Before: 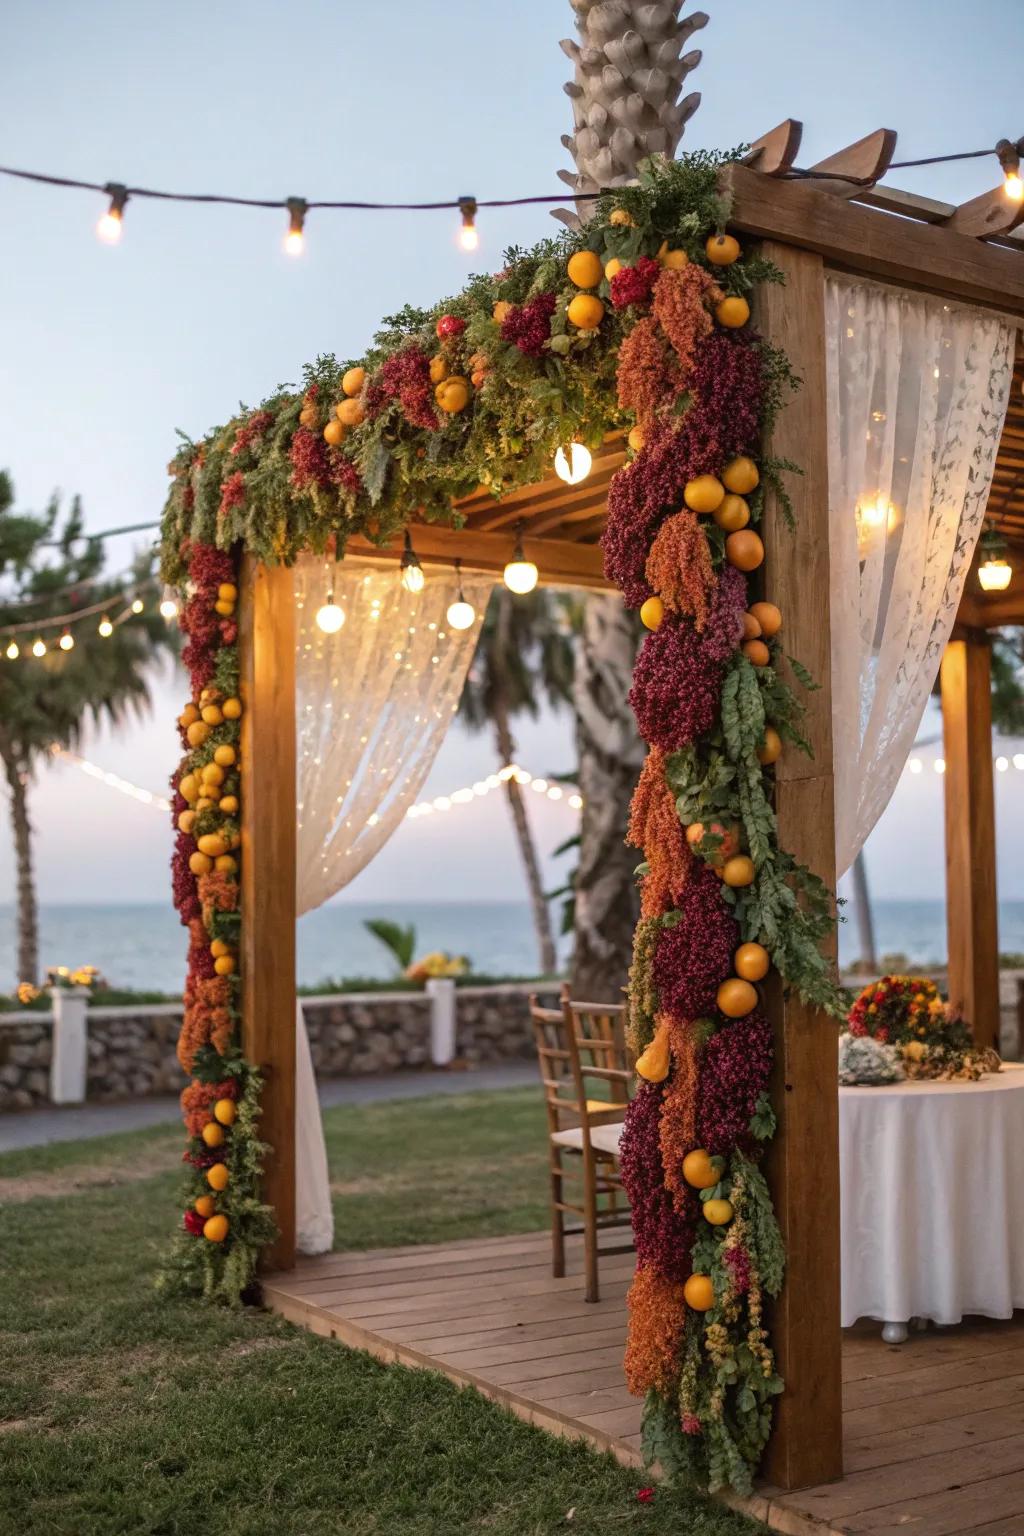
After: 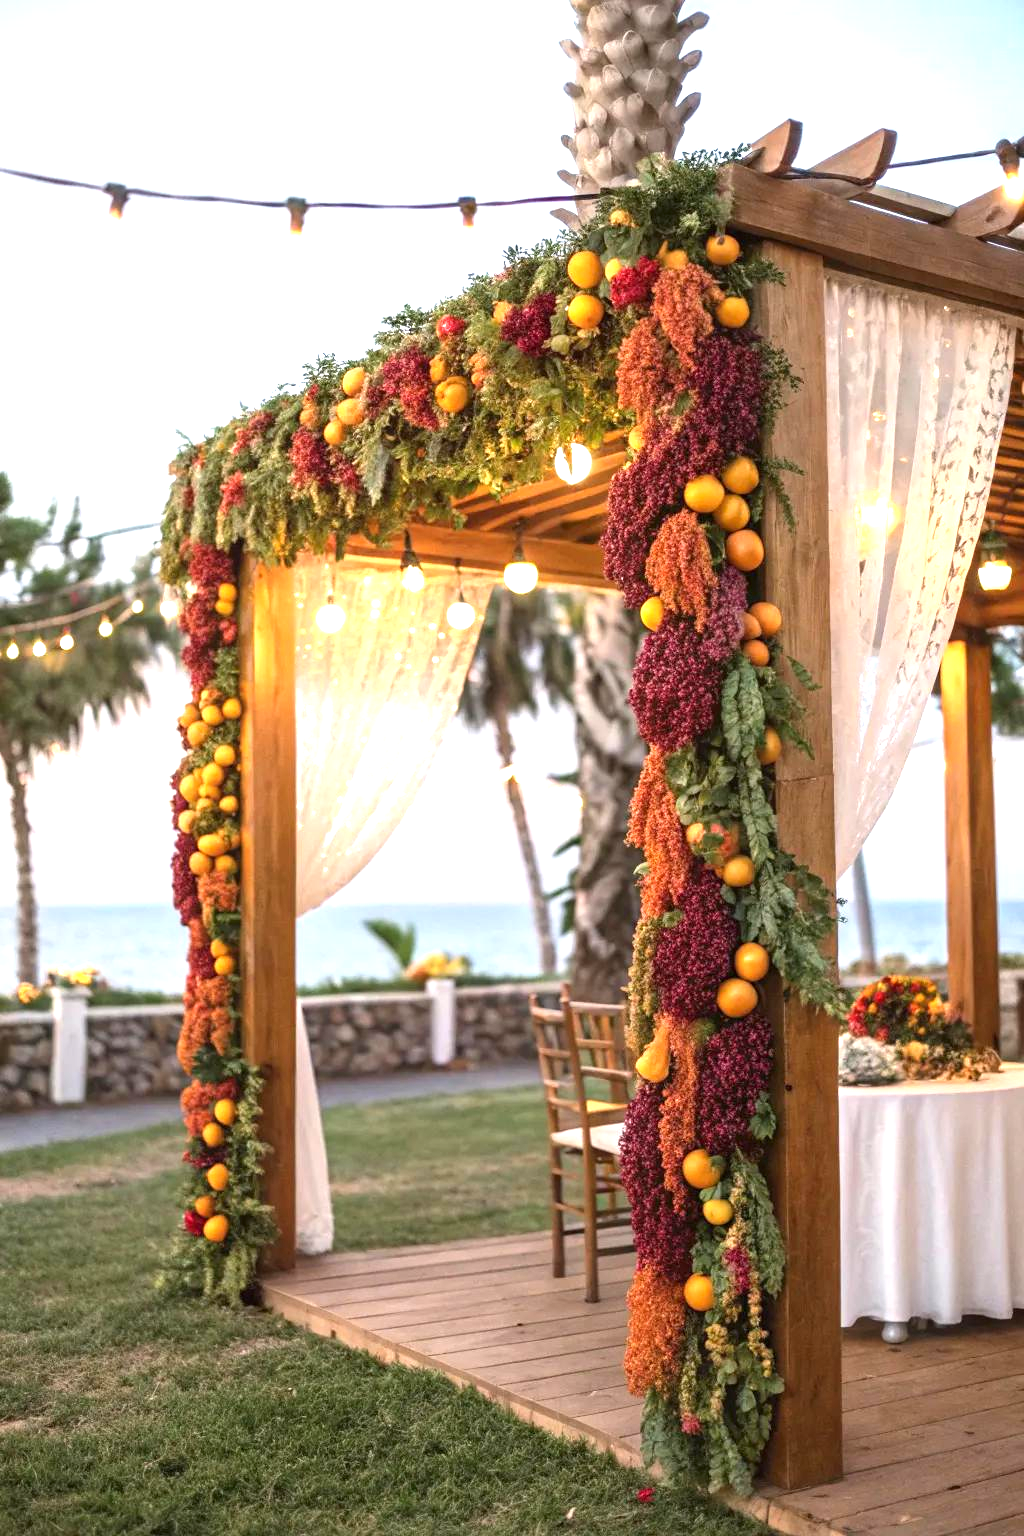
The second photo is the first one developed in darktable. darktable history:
exposure: exposure 1.156 EV, compensate highlight preservation false
